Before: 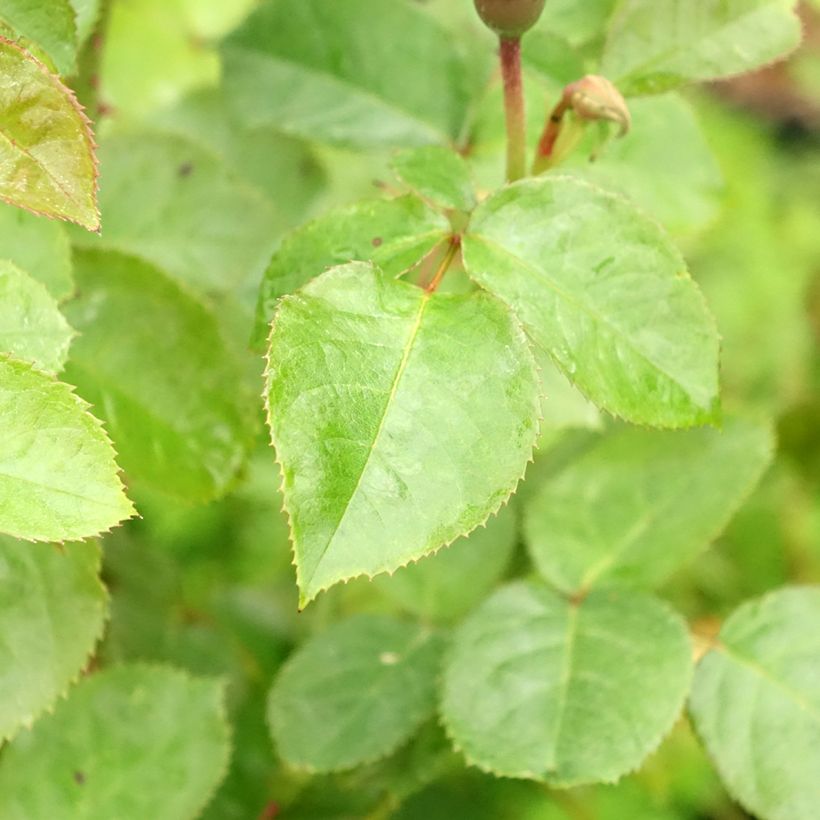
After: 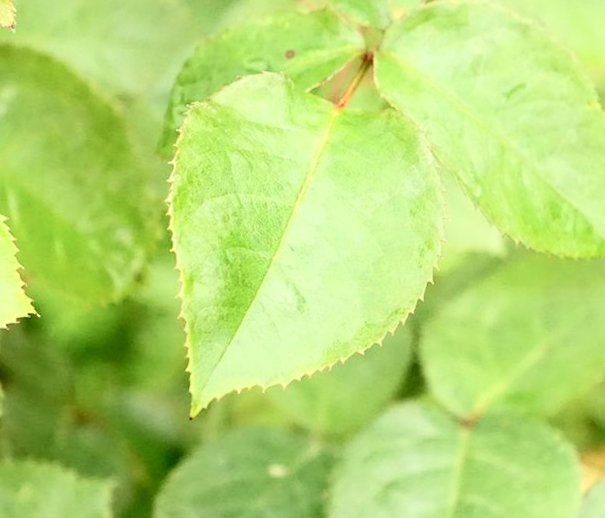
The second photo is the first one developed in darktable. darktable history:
crop and rotate: angle -3.35°, left 9.761%, top 21.209%, right 12.166%, bottom 11.912%
contrast brightness saturation: contrast 0.291
tone equalizer: mask exposure compensation -0.5 EV
